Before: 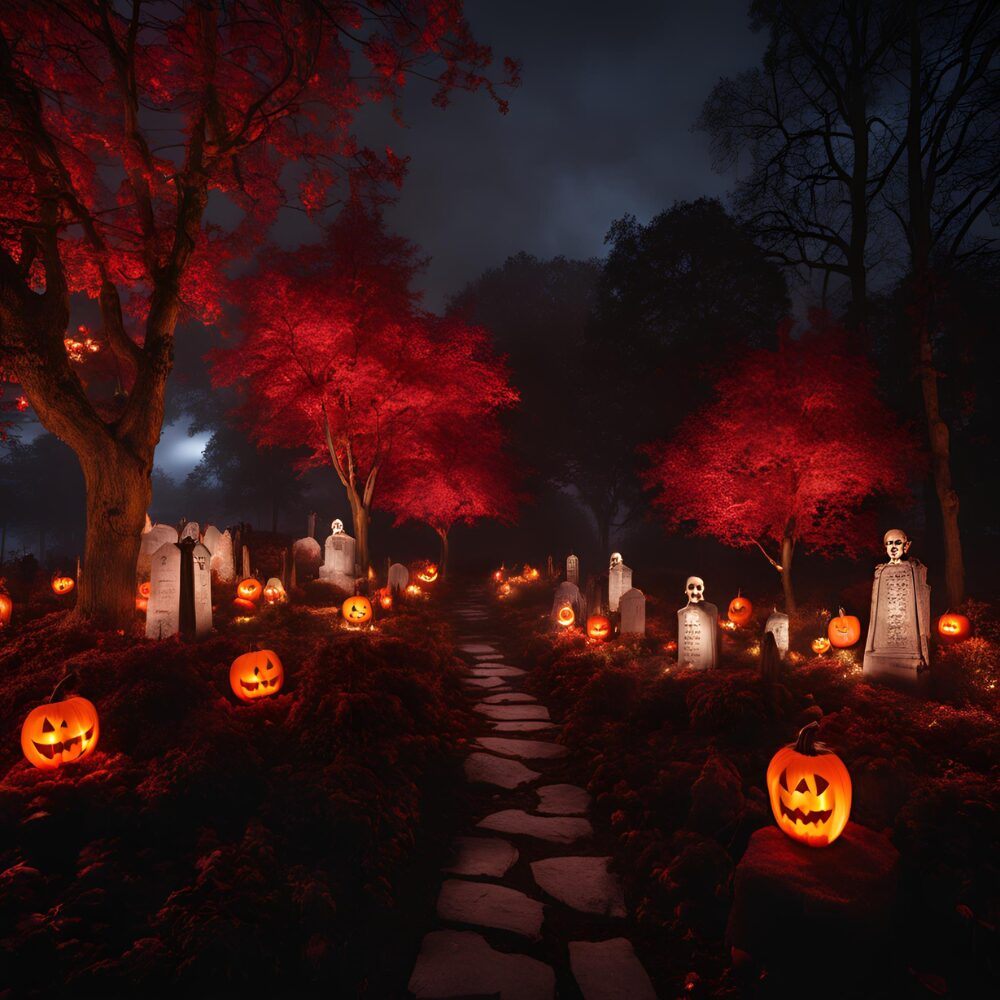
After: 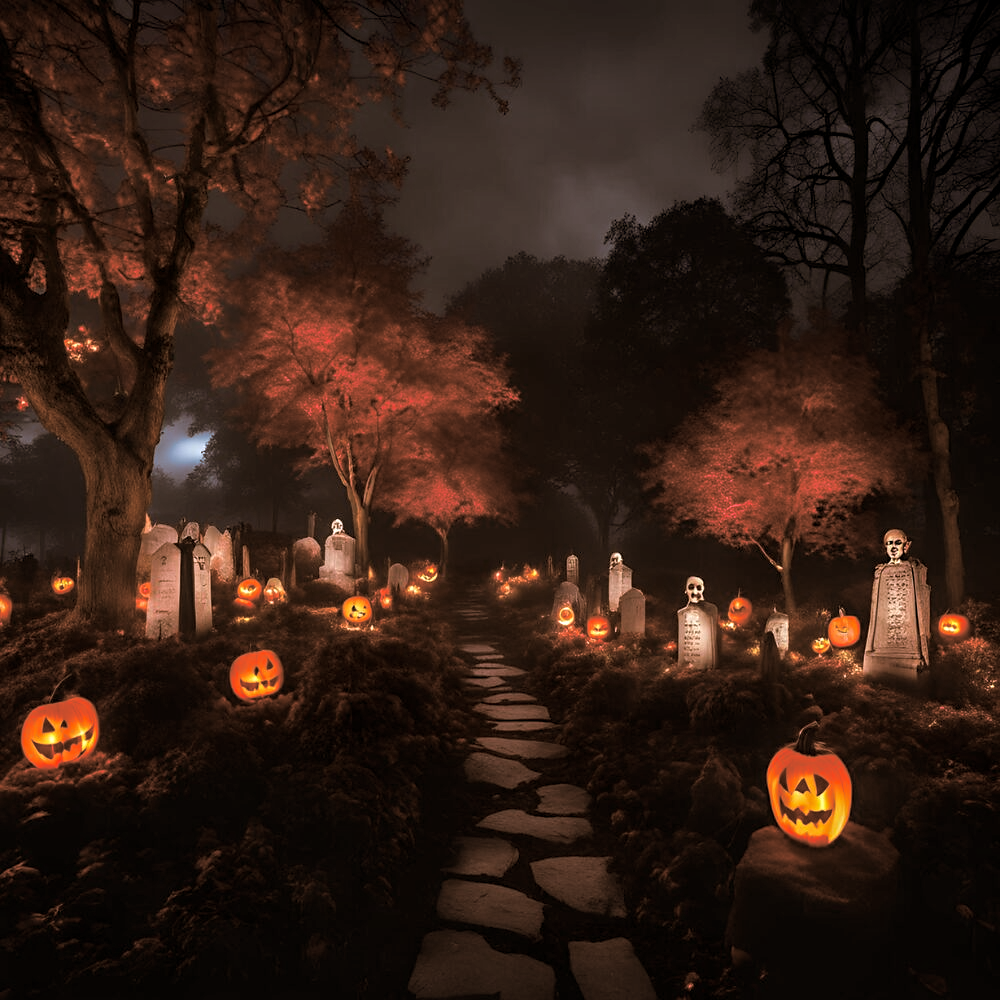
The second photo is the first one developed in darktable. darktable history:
sharpen: radius 1.458, amount 0.398, threshold 1.271
split-toning: shadows › hue 32.4°, shadows › saturation 0.51, highlights › hue 180°, highlights › saturation 0, balance -60.17, compress 55.19%
local contrast: on, module defaults
